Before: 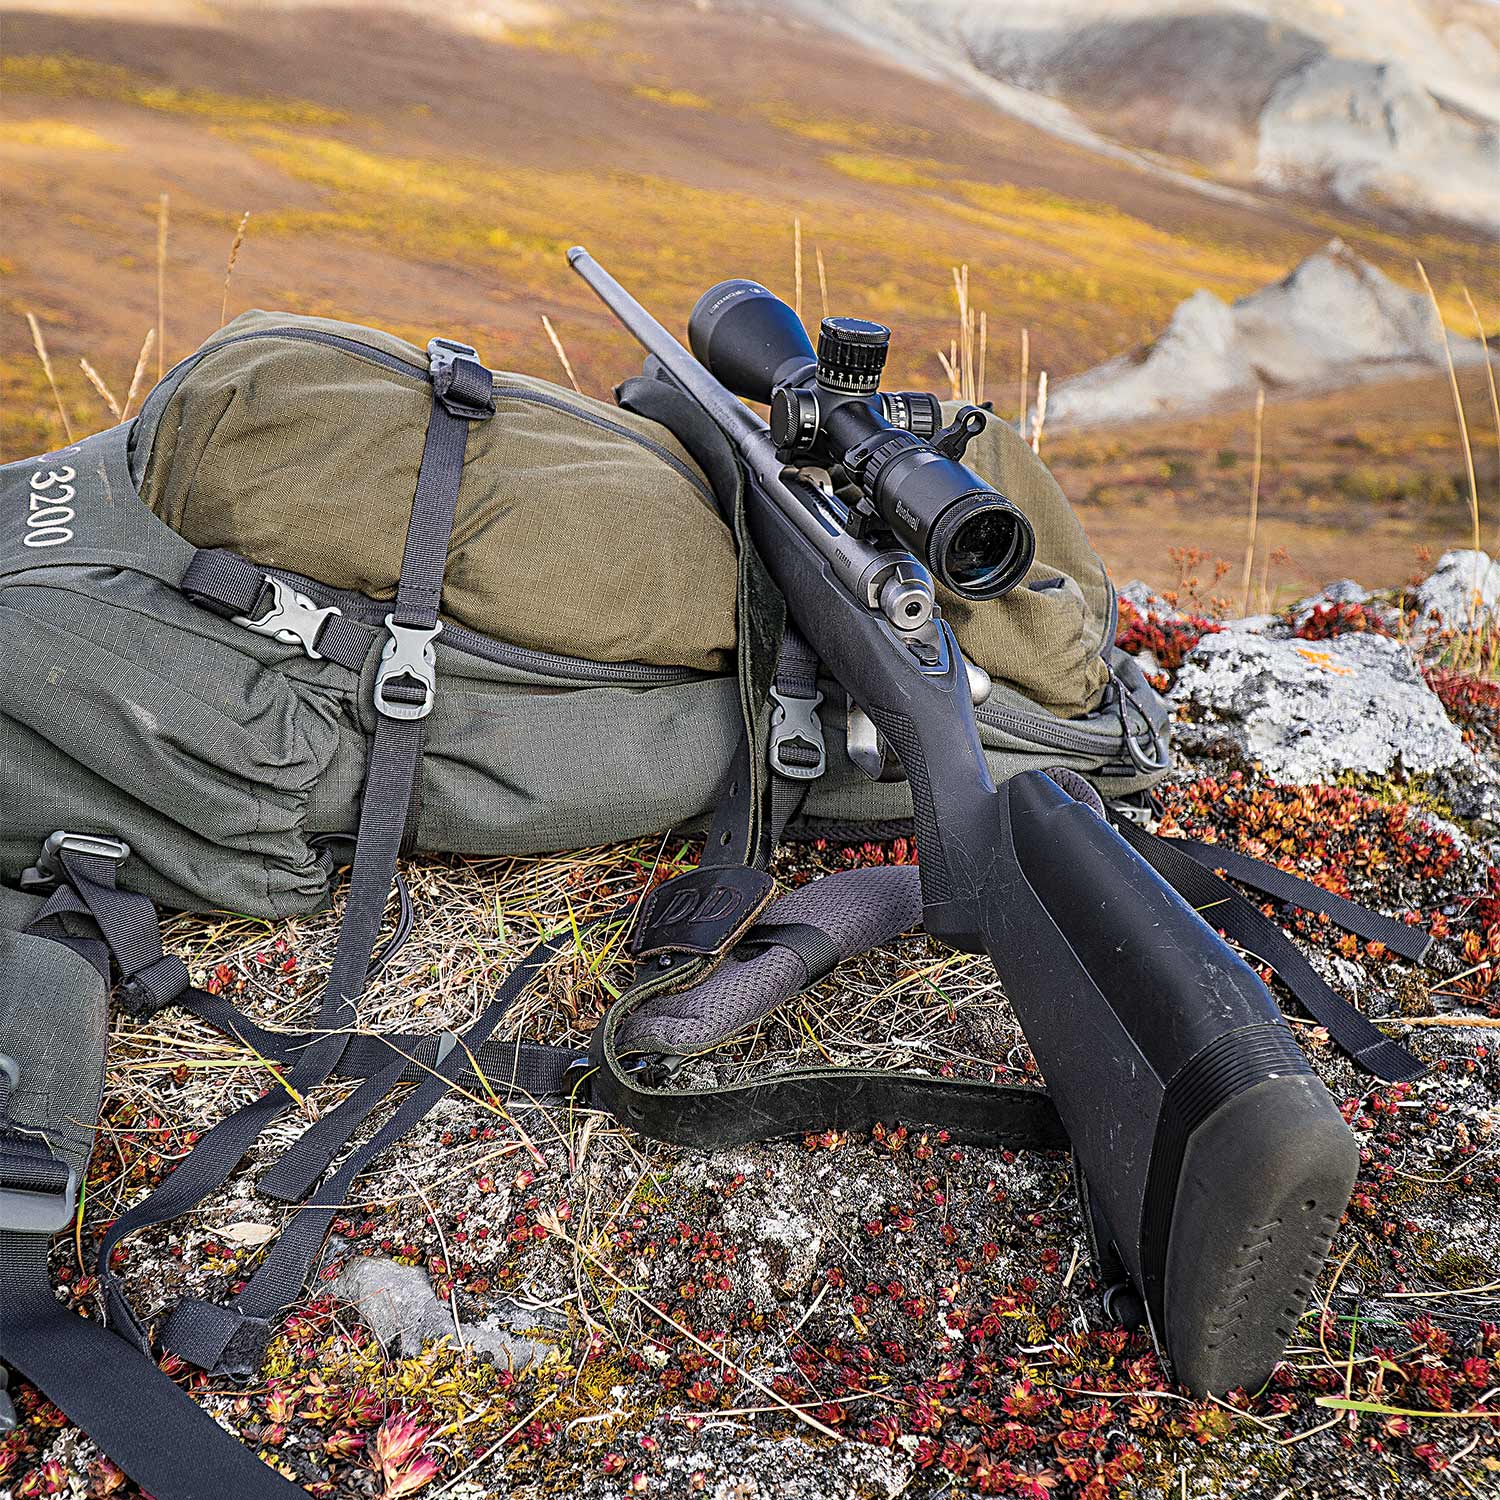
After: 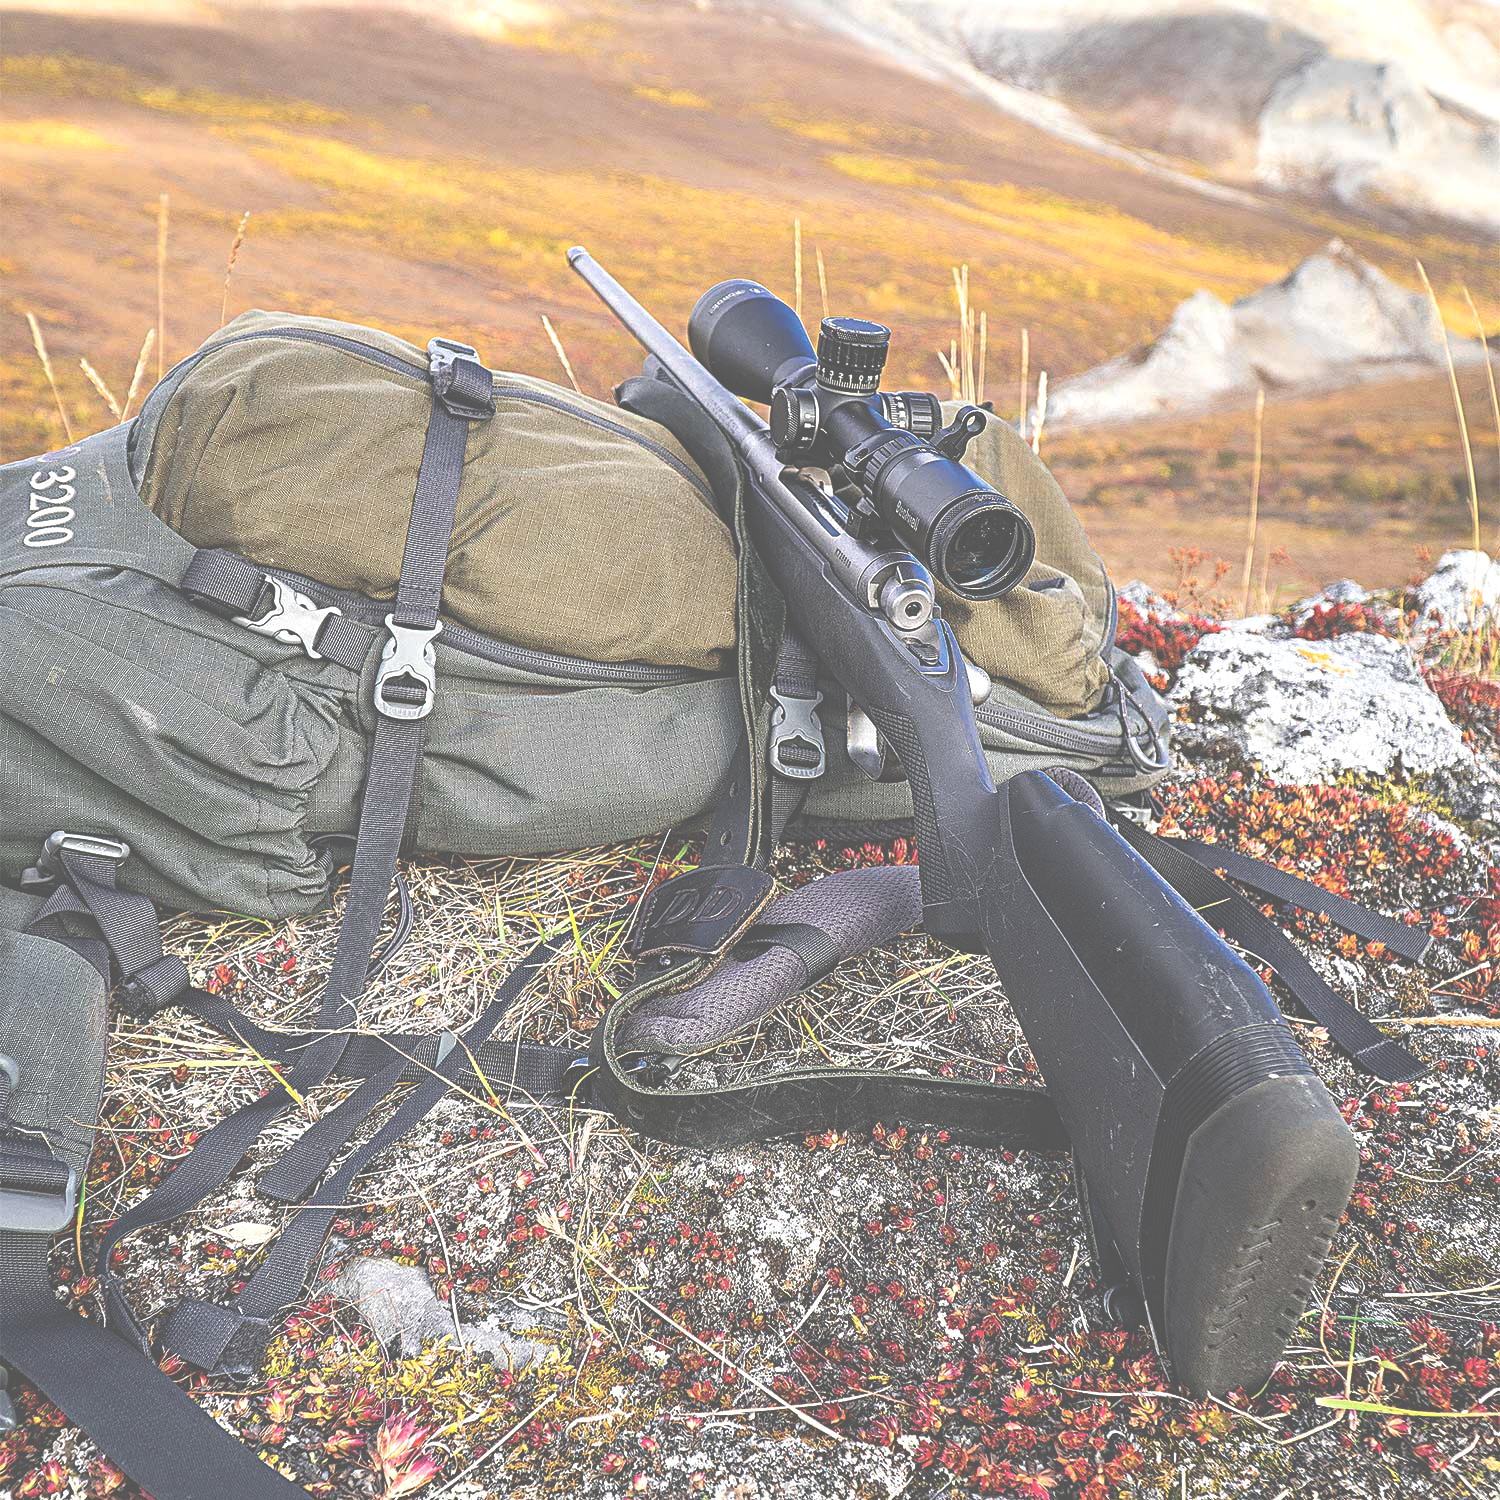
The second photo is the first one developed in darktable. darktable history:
exposure: black level correction -0.071, exposure 0.503 EV, compensate highlight preservation false
